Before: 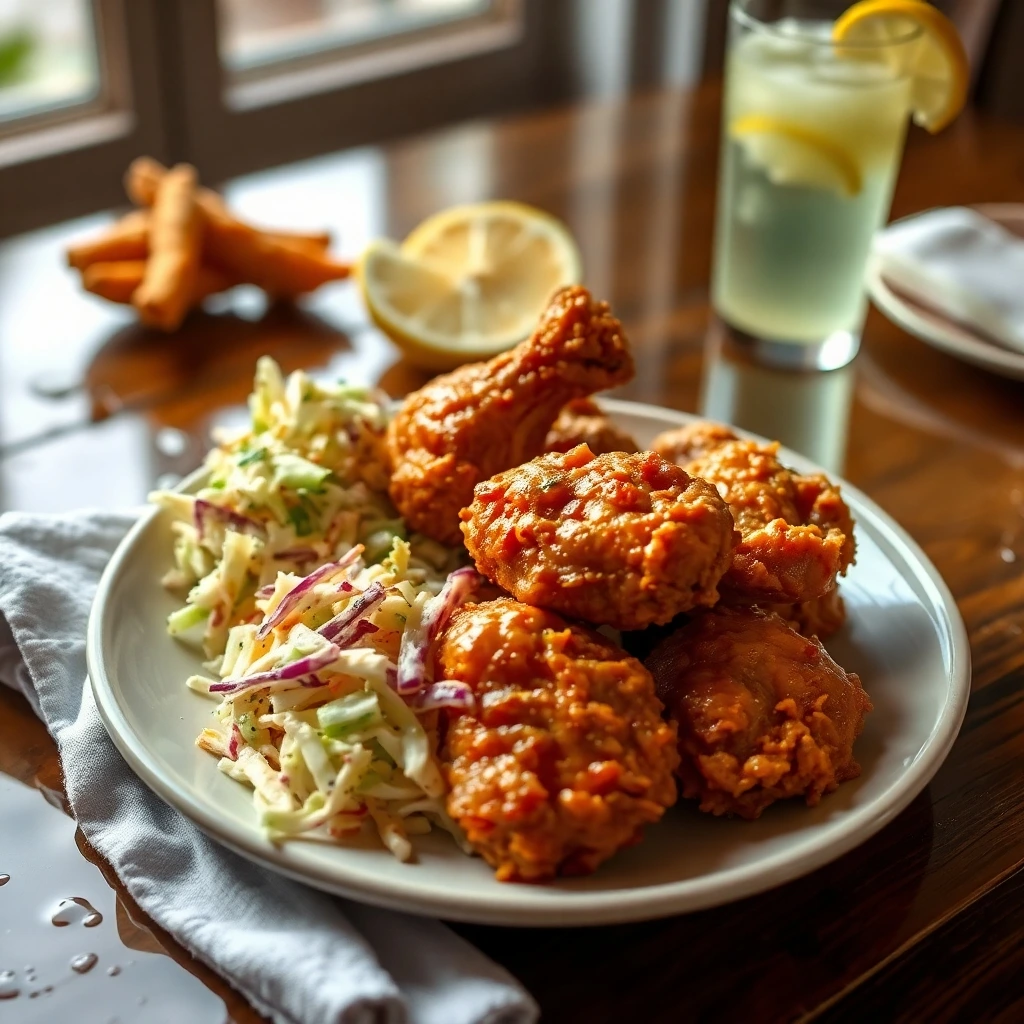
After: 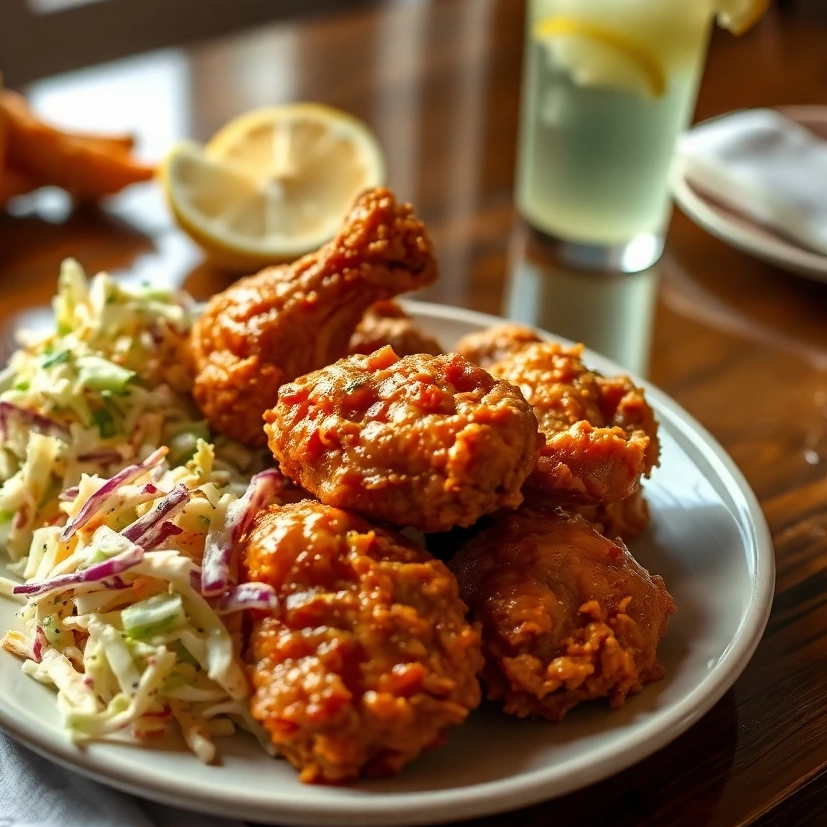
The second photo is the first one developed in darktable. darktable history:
exposure: compensate highlight preservation false
crop: left 19.159%, top 9.58%, bottom 9.58%
